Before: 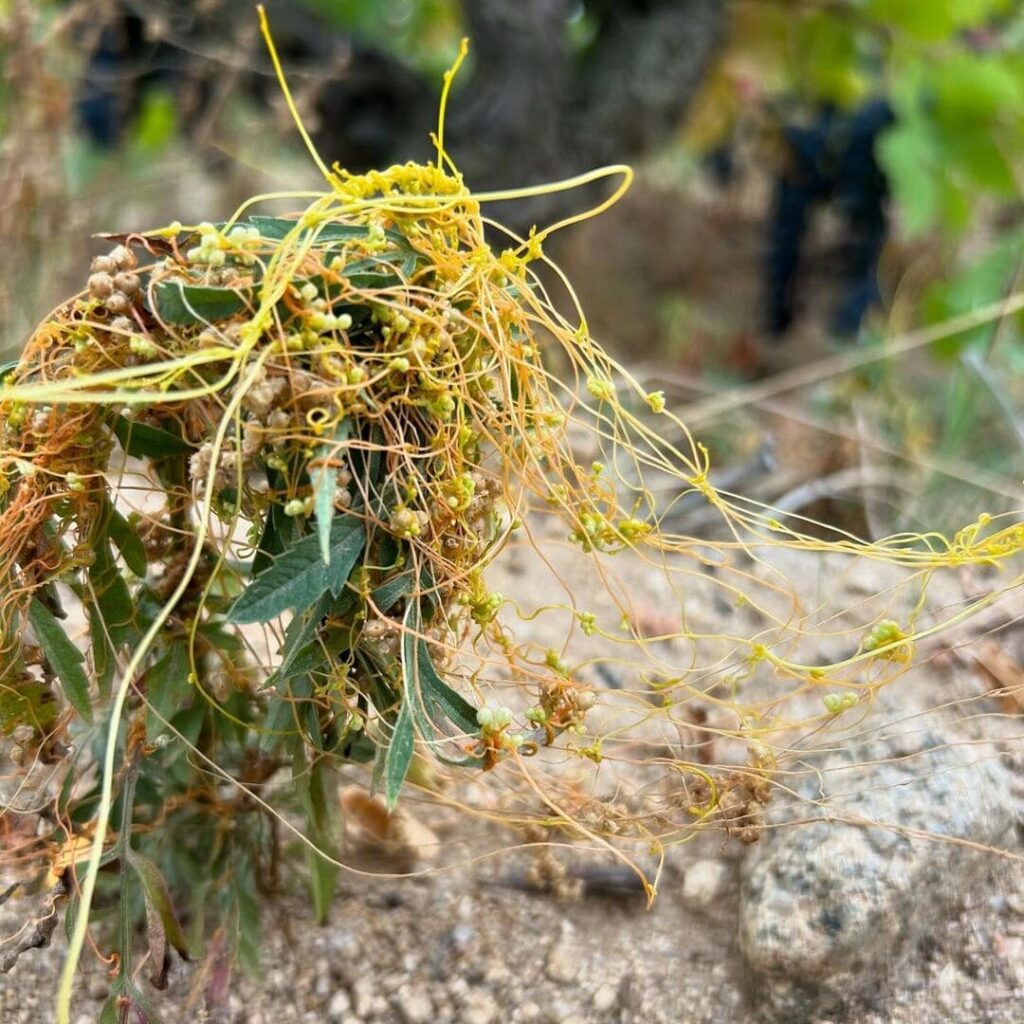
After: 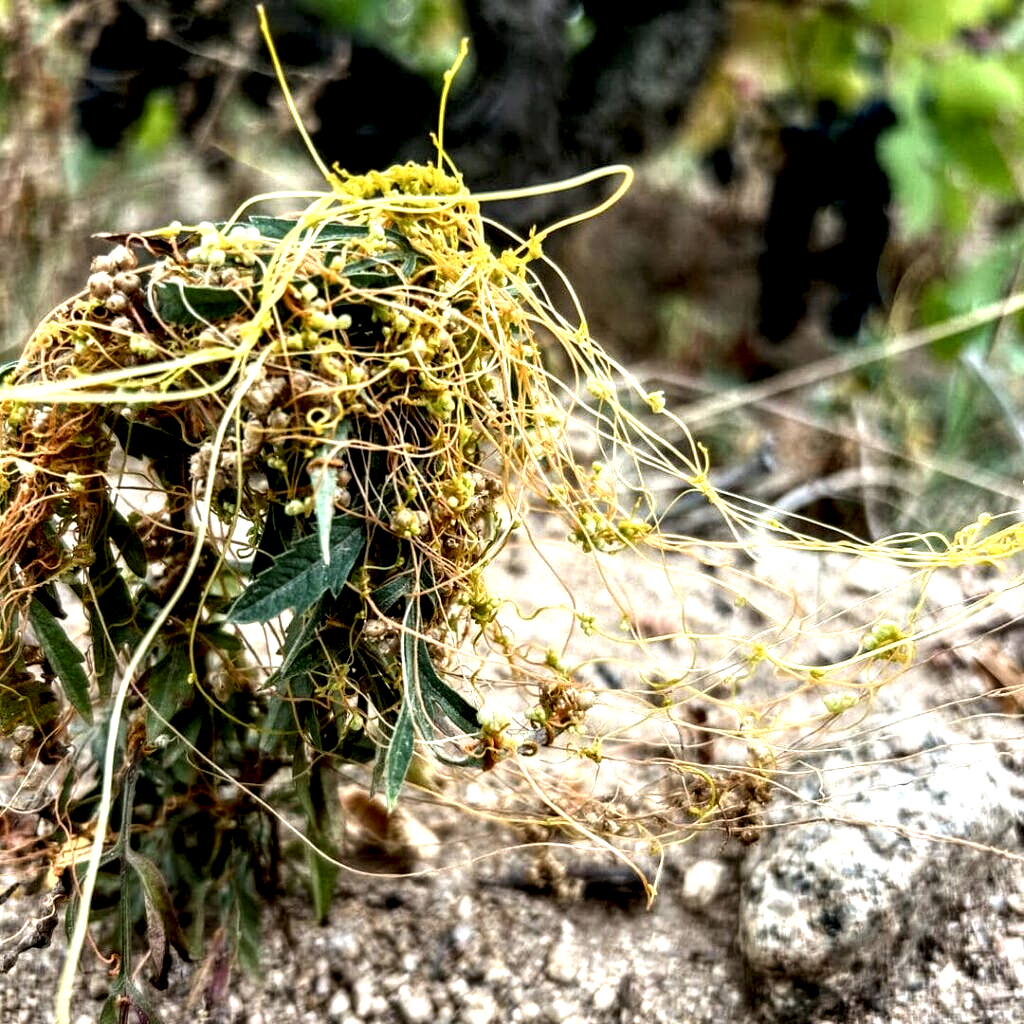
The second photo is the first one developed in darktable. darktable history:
local contrast: shadows 181%, detail 226%
